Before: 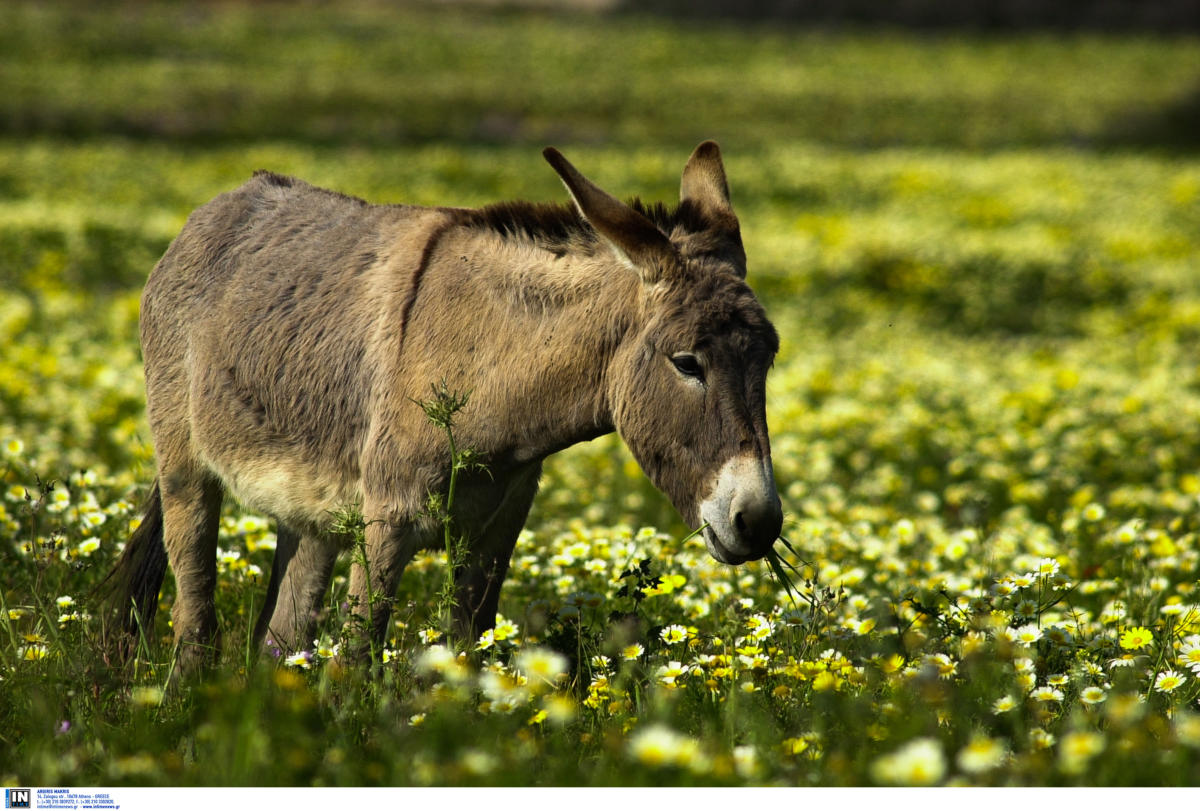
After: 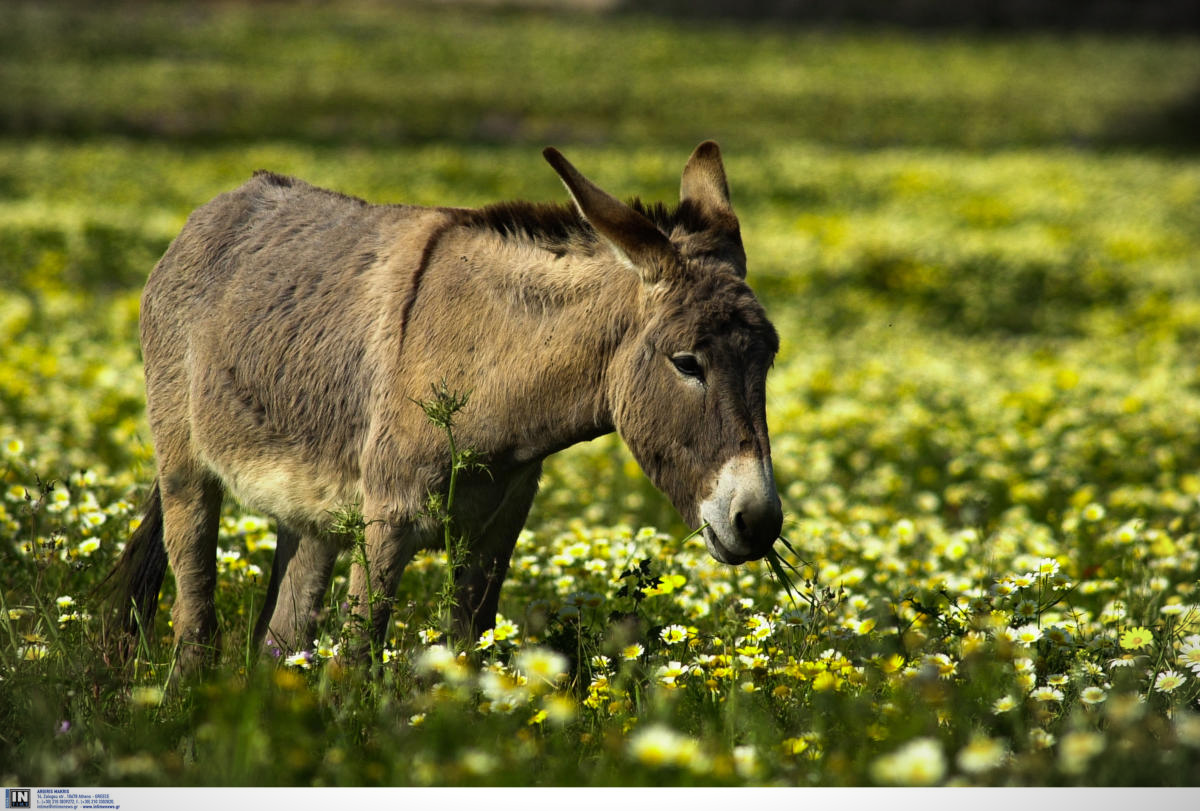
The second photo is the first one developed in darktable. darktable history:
vignetting: fall-off start 99.76%, center (-0.031, -0.041), width/height ratio 1.311, unbound false
